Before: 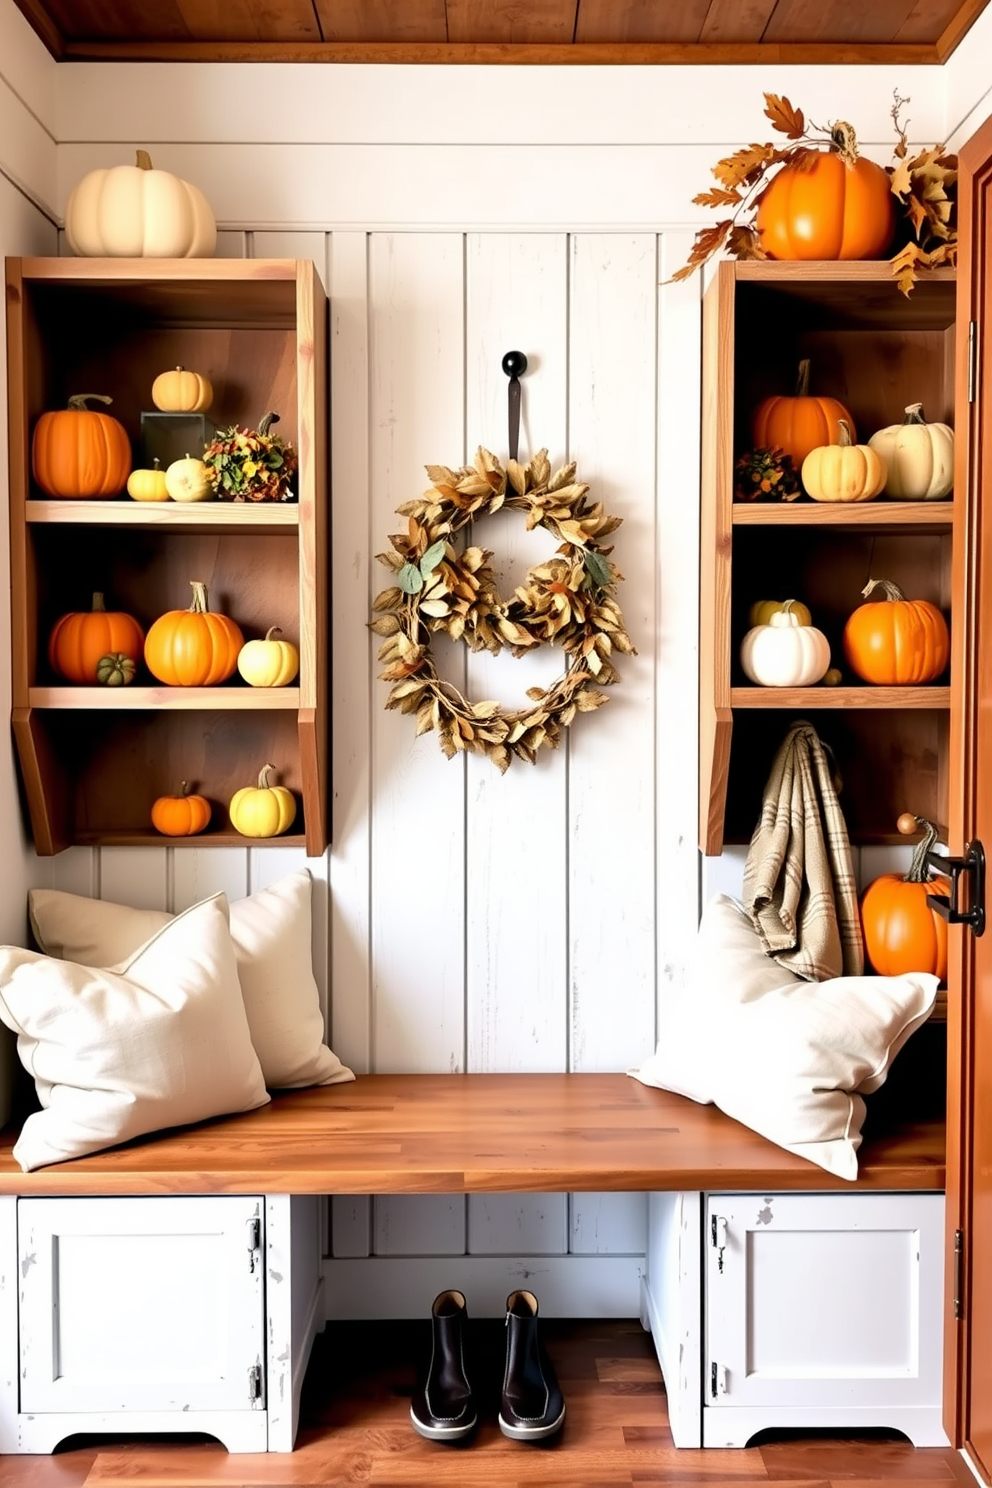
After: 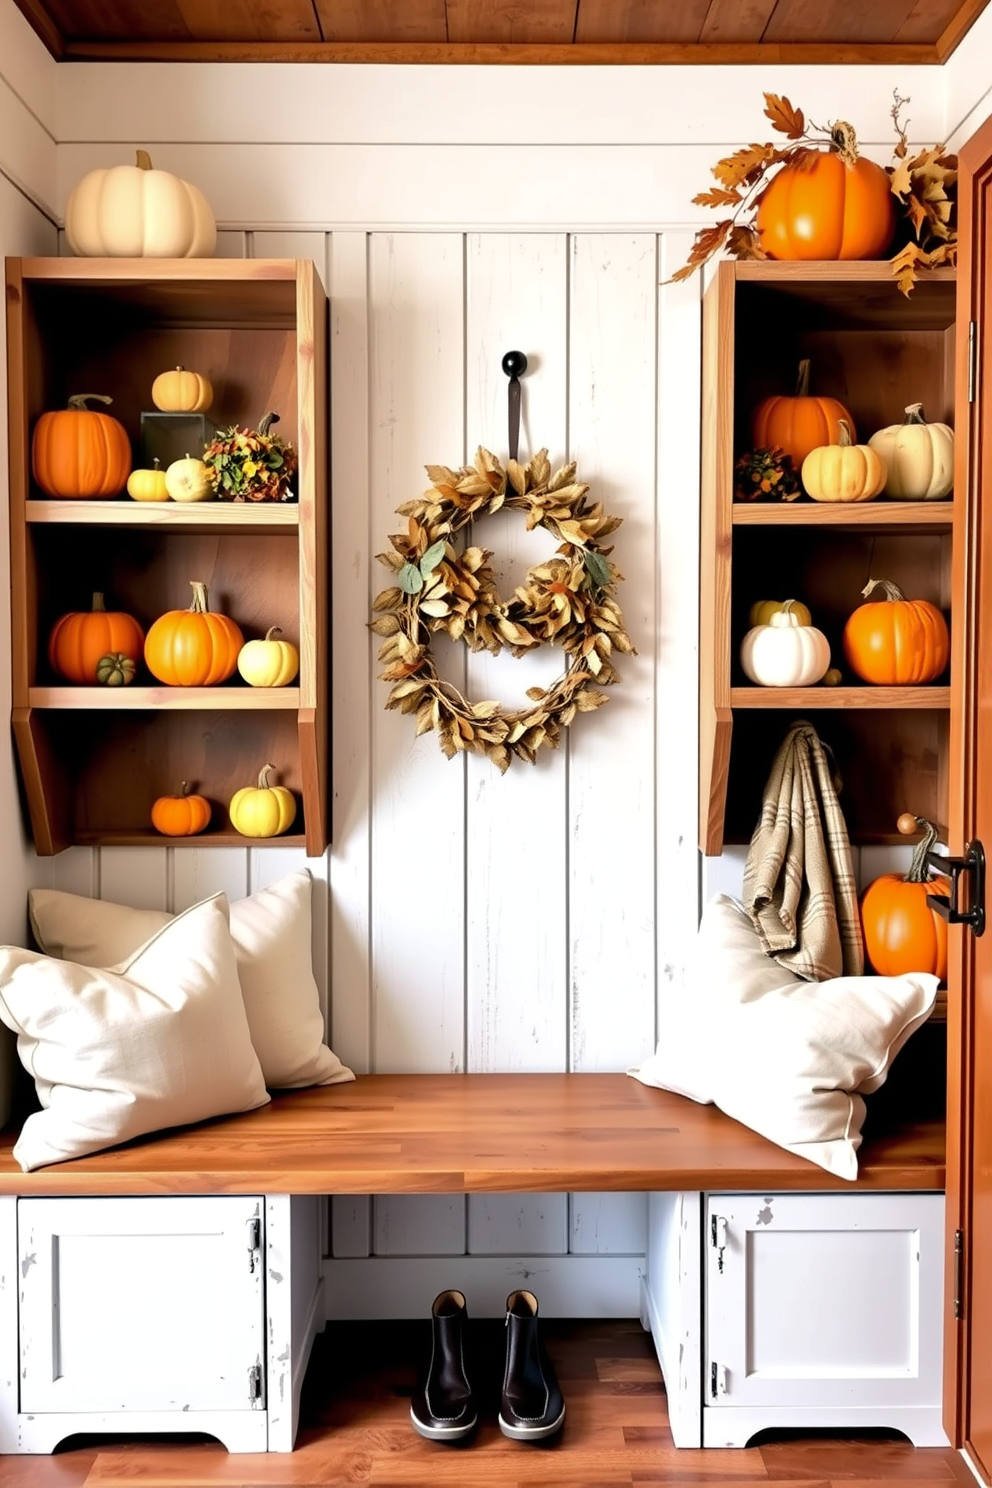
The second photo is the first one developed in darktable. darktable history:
shadows and highlights: shadows 9.95, white point adjustment 1.03, highlights -38.61
